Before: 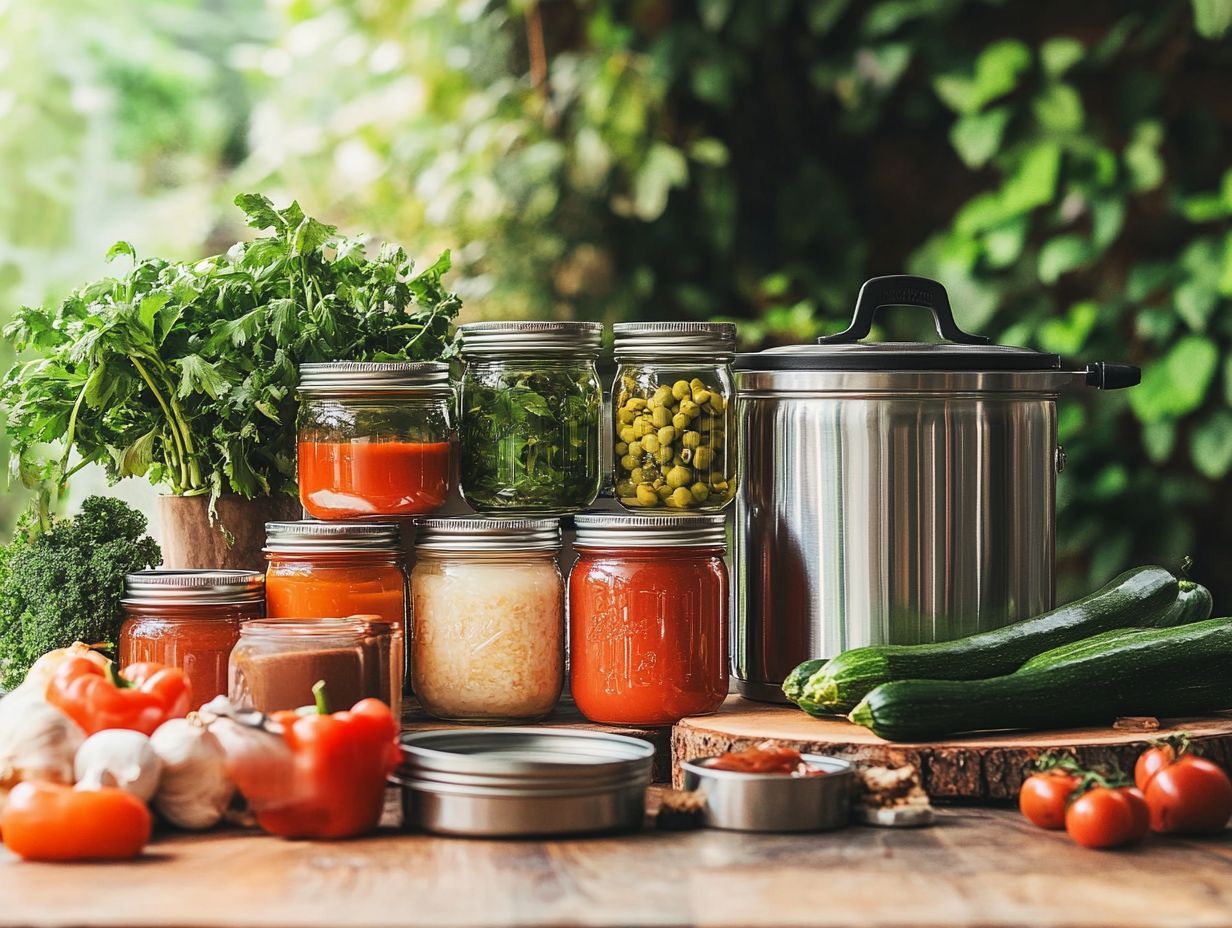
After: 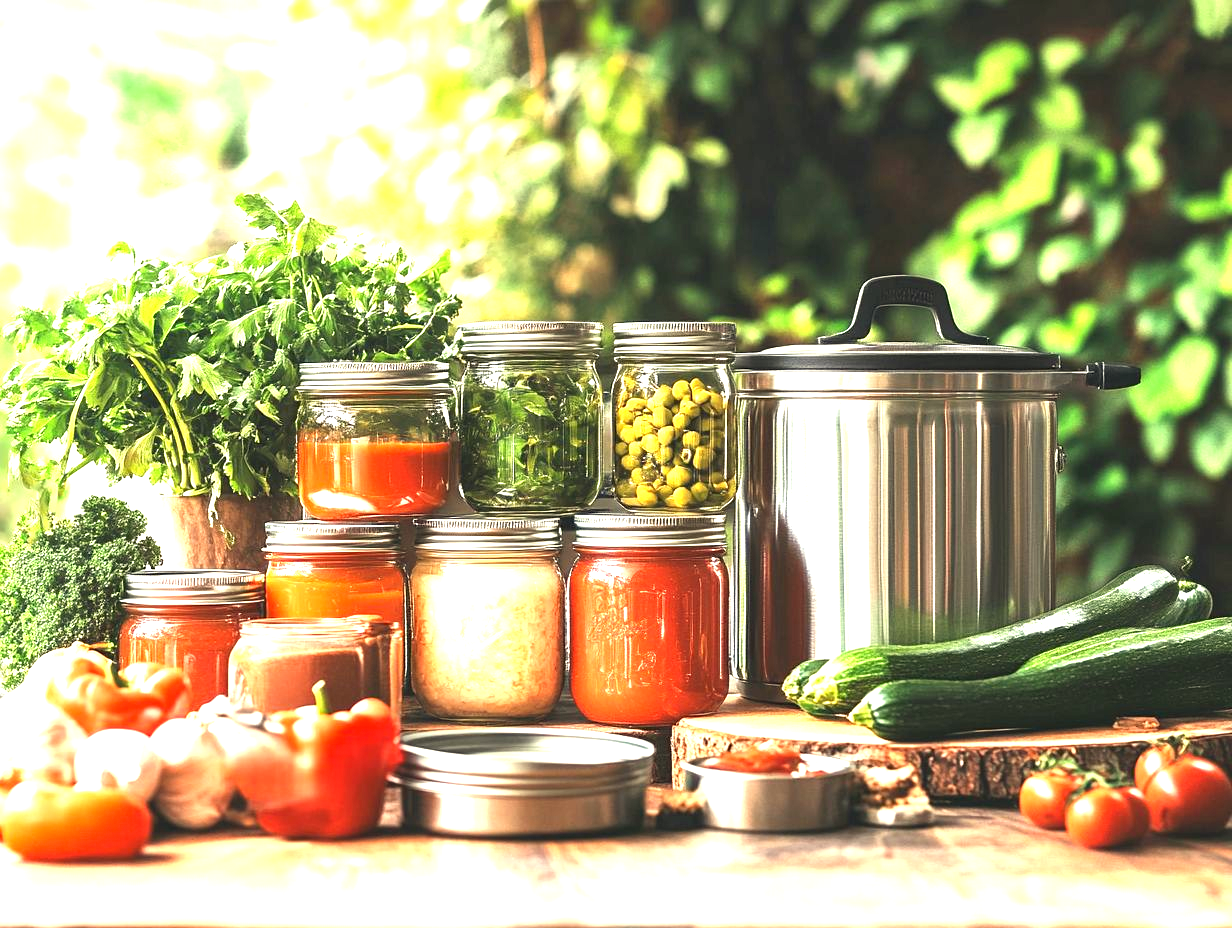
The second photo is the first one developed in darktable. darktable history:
white balance: red 1.029, blue 0.92
exposure: black level correction 0, exposure 1.6 EV, compensate exposure bias true, compensate highlight preservation false
